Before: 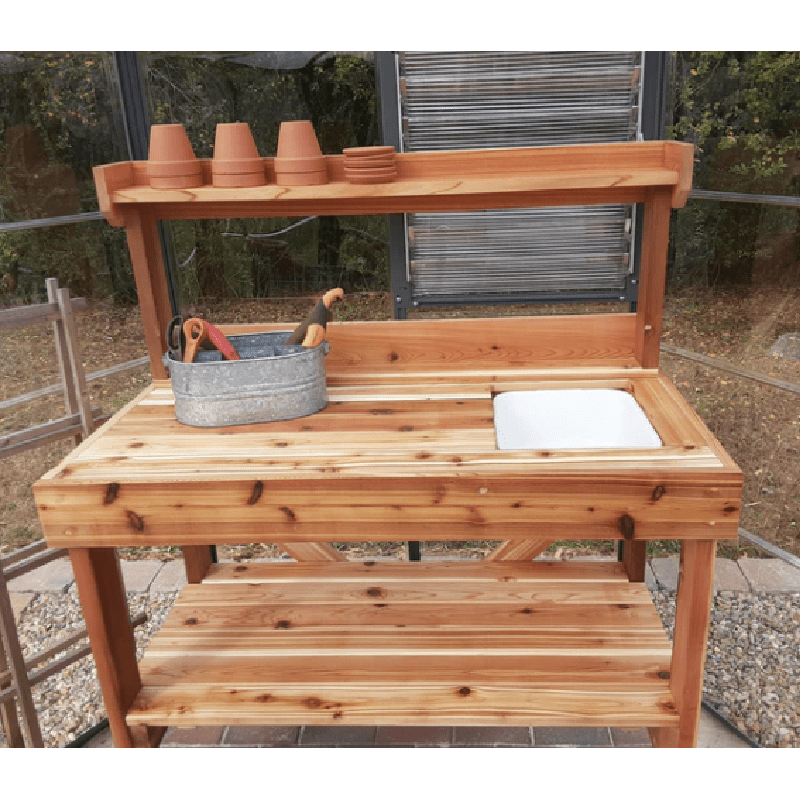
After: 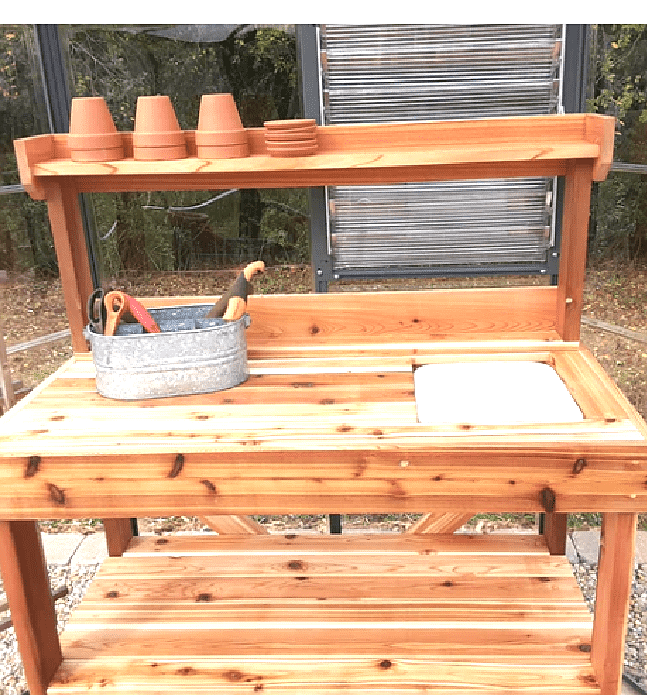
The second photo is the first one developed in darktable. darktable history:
crop: left 9.929%, top 3.475%, right 9.188%, bottom 9.529%
sharpen: radius 0.969, amount 0.604
exposure: exposure 1 EV, compensate highlight preservation false
